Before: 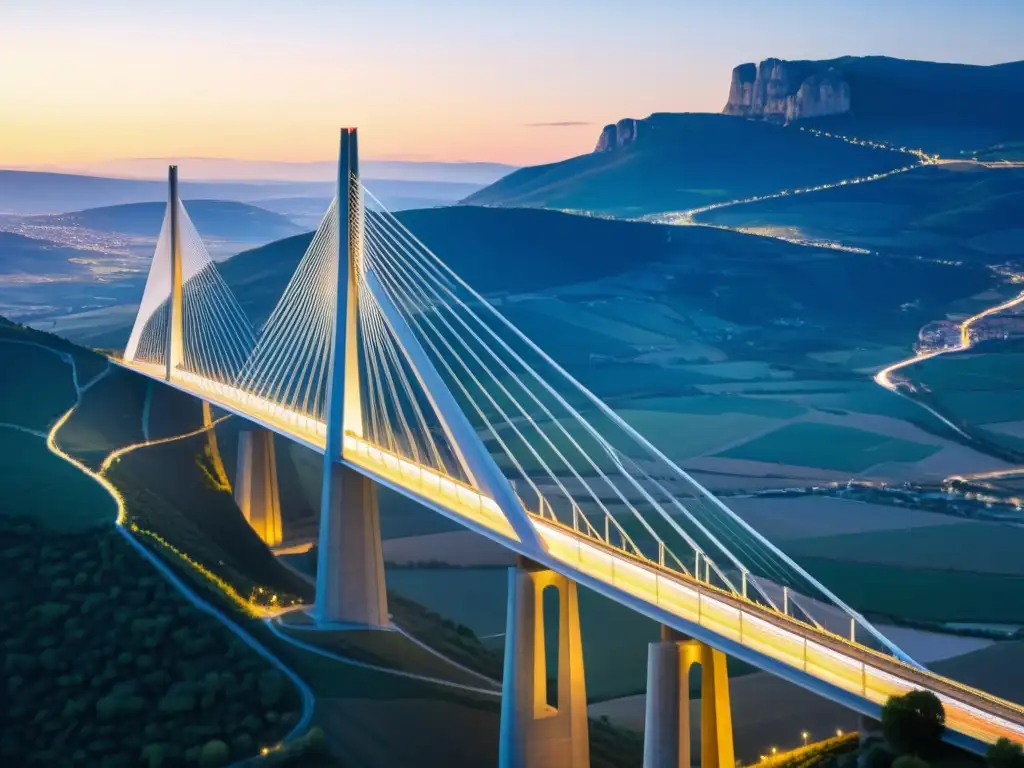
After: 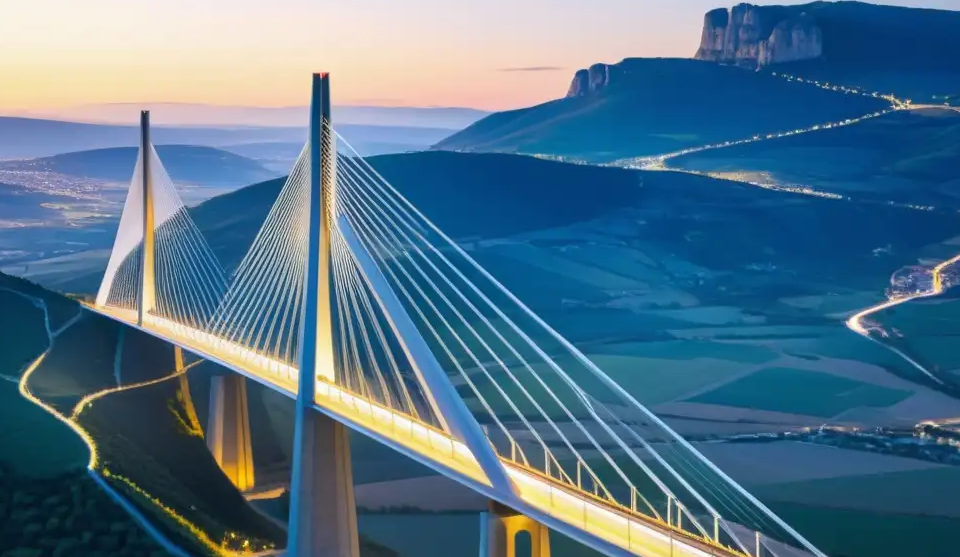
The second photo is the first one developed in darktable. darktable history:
white balance: red 0.988, blue 1.017
crop: left 2.737%, top 7.287%, right 3.421%, bottom 20.179%
